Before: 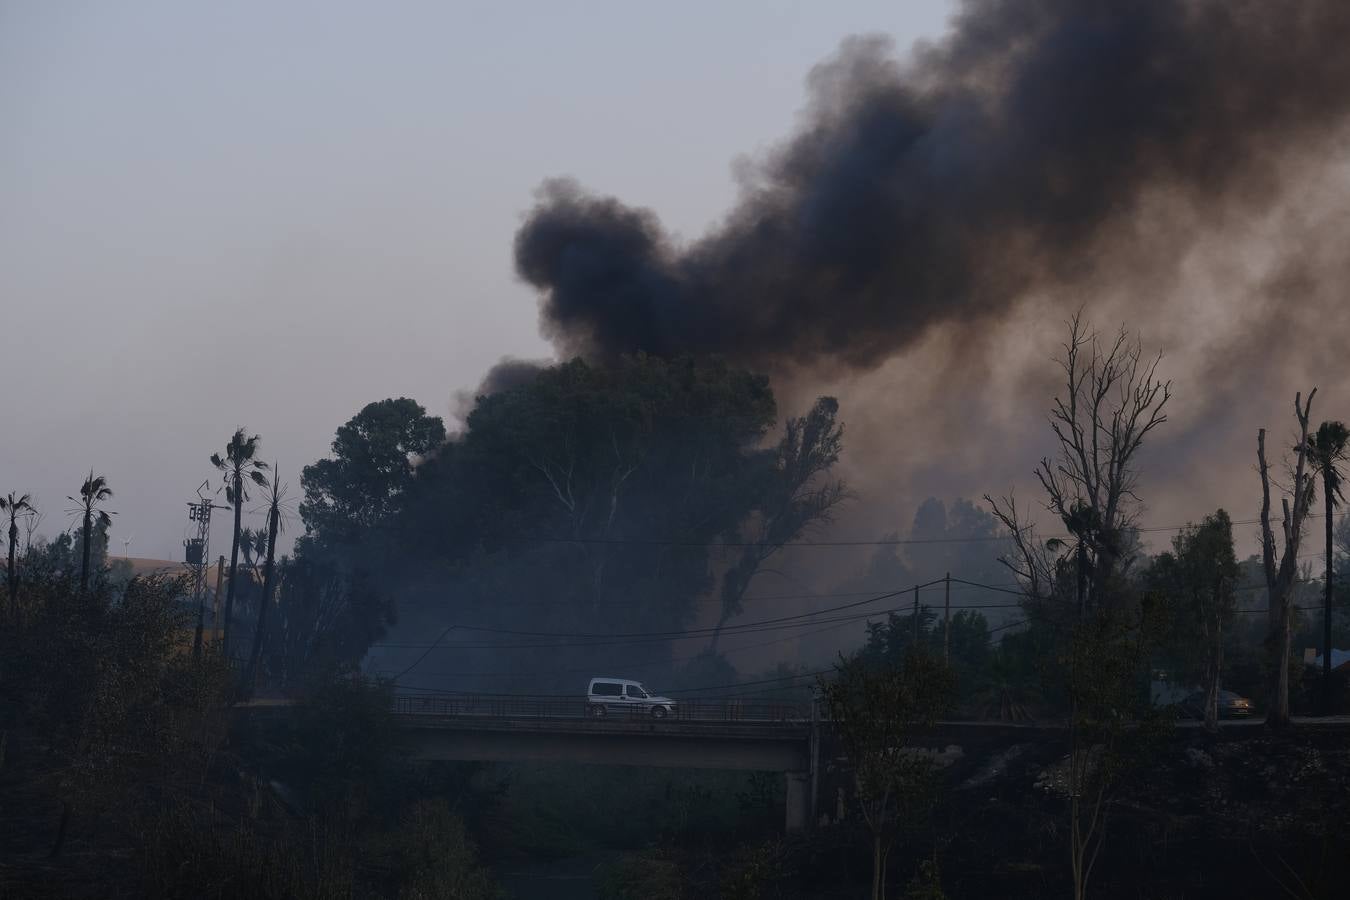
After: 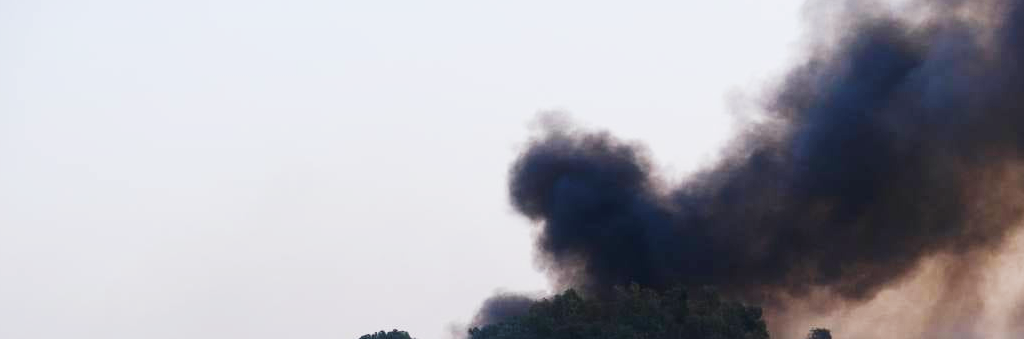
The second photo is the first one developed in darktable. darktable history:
crop: left 0.566%, top 7.645%, right 23.464%, bottom 54.602%
base curve: curves: ch0 [(0, 0) (0.007, 0.004) (0.027, 0.03) (0.046, 0.07) (0.207, 0.54) (0.442, 0.872) (0.673, 0.972) (1, 1)], exposure shift 0.568, preserve colors none
